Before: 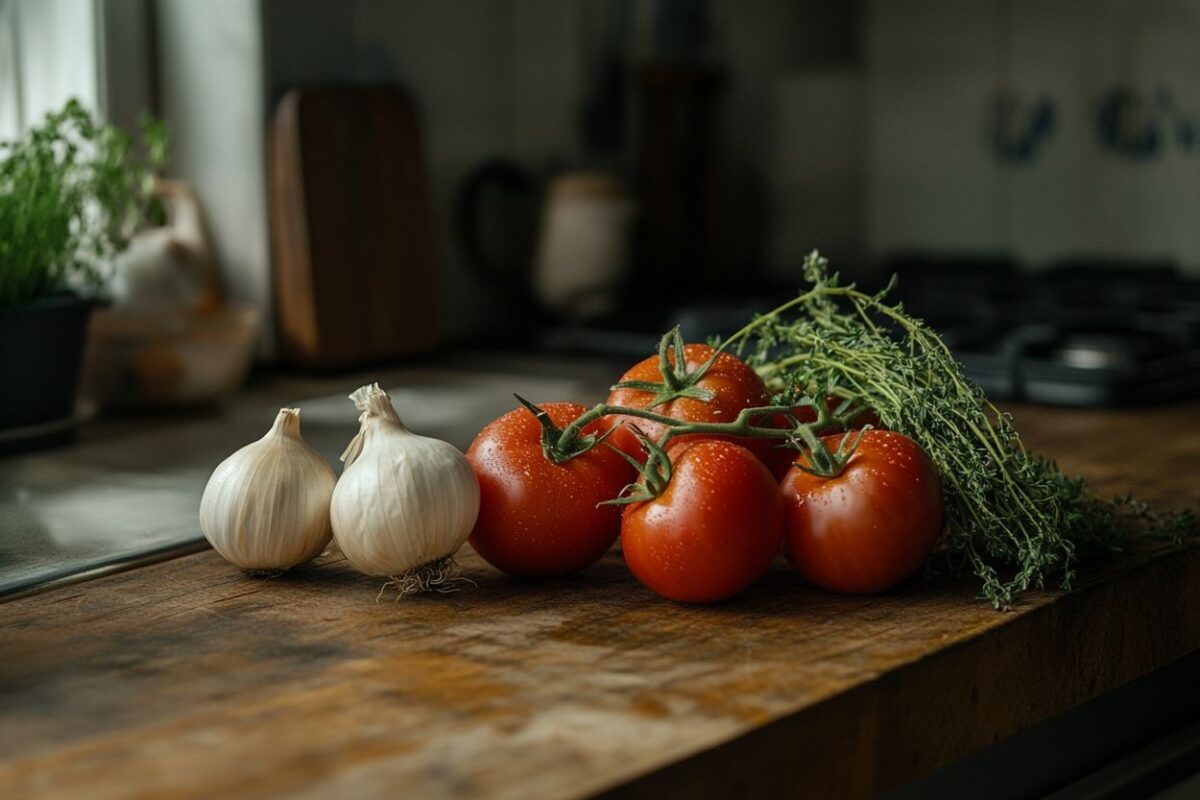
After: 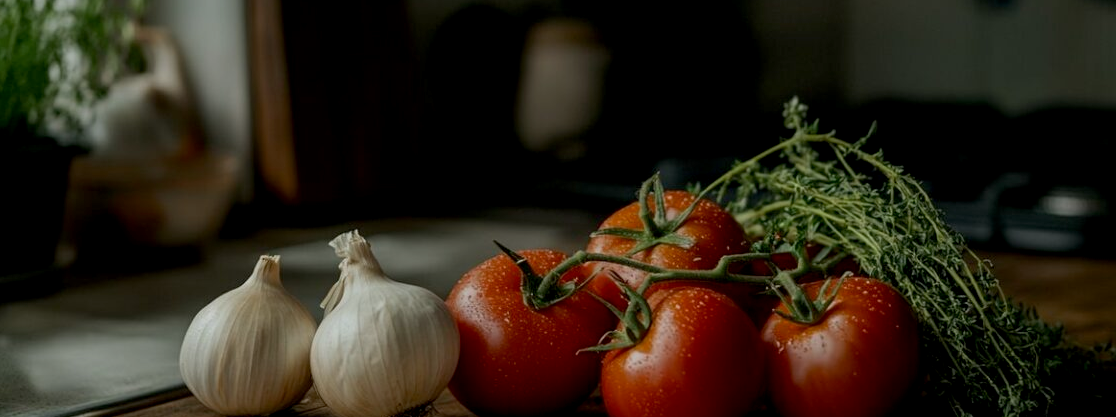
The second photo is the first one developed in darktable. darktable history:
crop: left 1.744%, top 19.225%, right 5.069%, bottom 28.357%
exposure: black level correction 0.009, exposure -0.637 EV, compensate highlight preservation false
